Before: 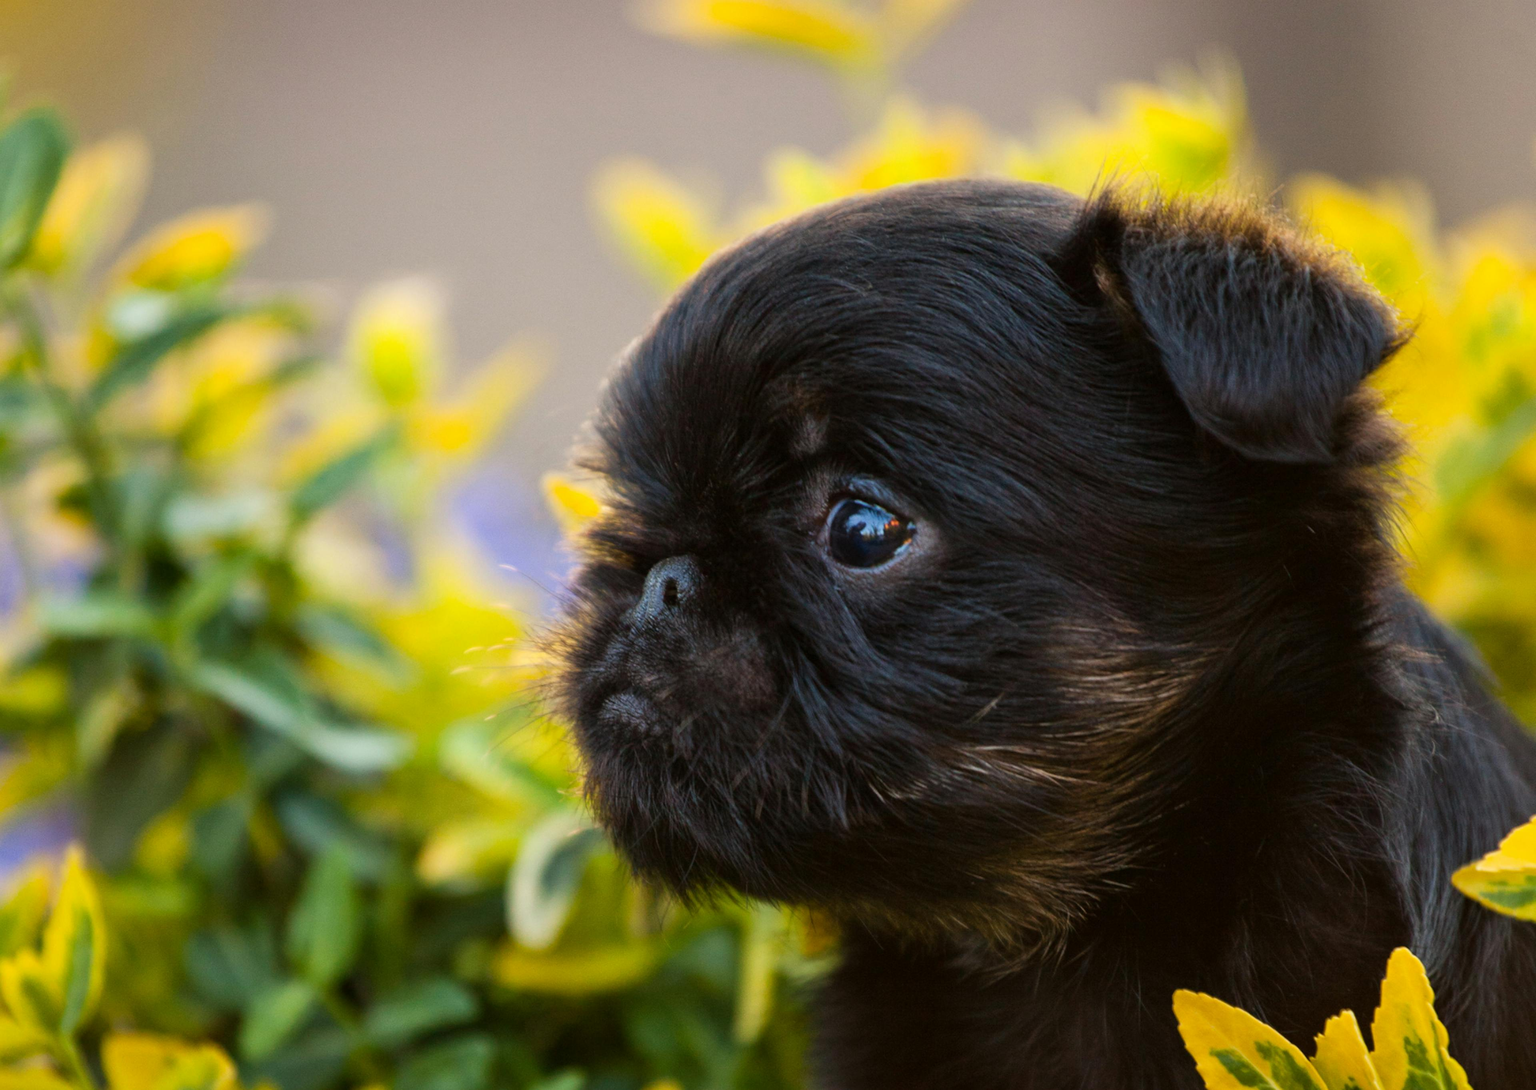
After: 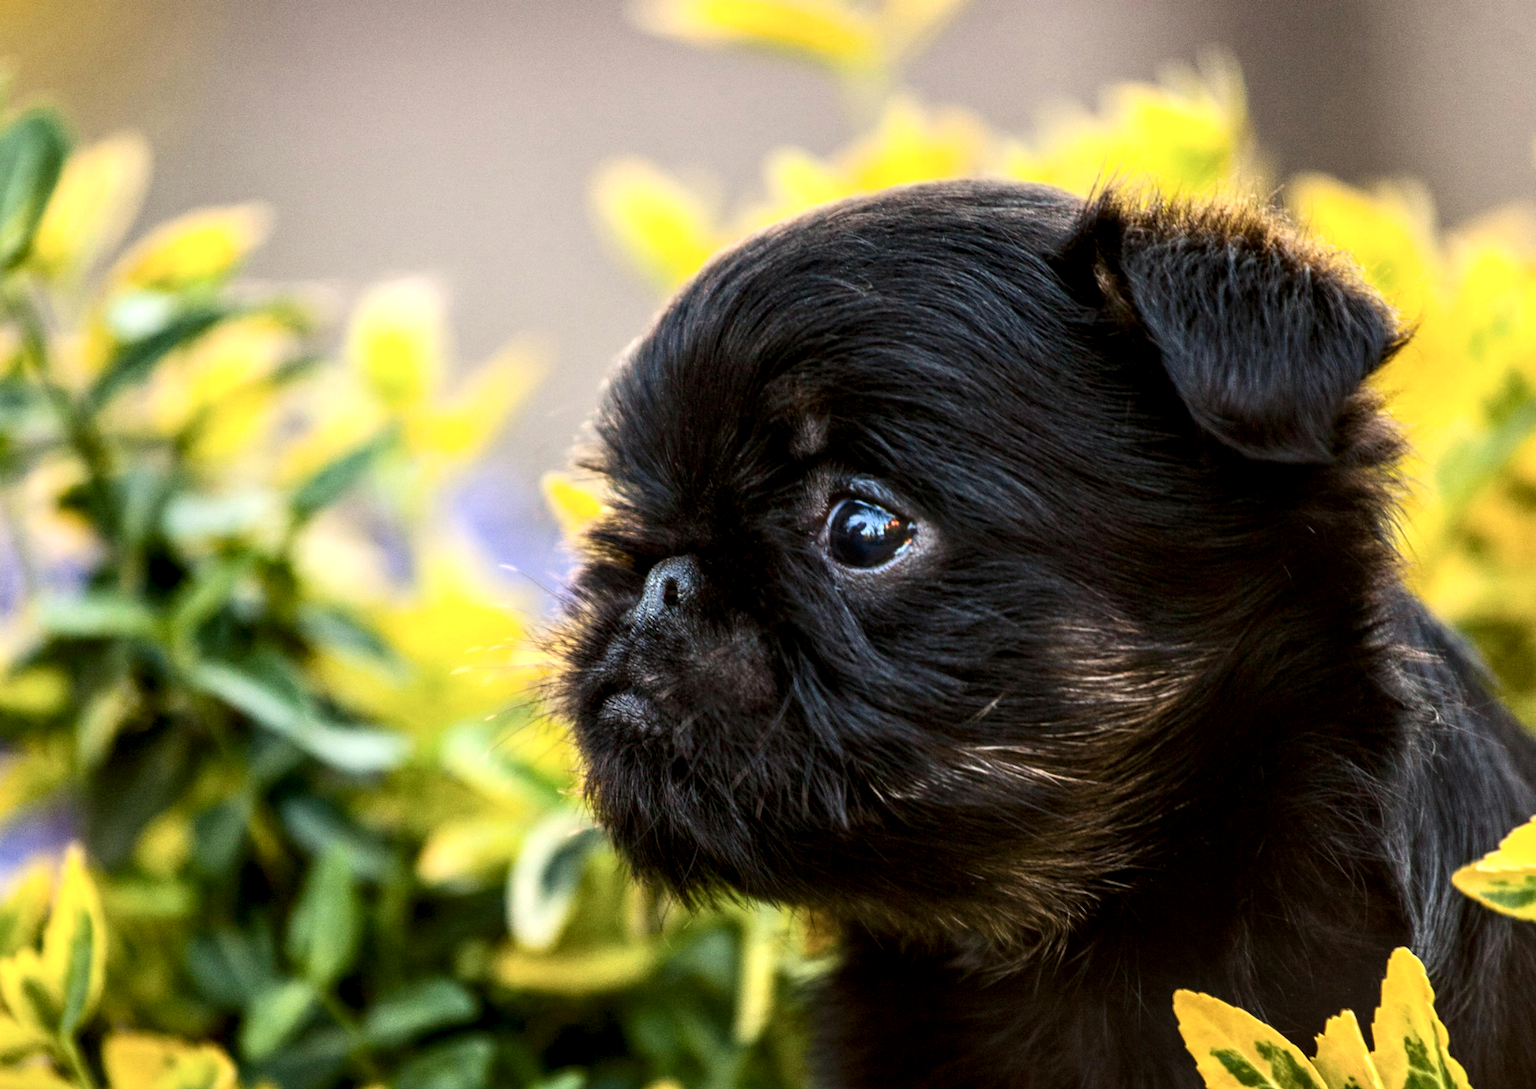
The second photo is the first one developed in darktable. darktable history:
local contrast: highlights 60%, shadows 60%, detail 160%
tone equalizer: on, module defaults
contrast brightness saturation: contrast 0.24, brightness 0.09
